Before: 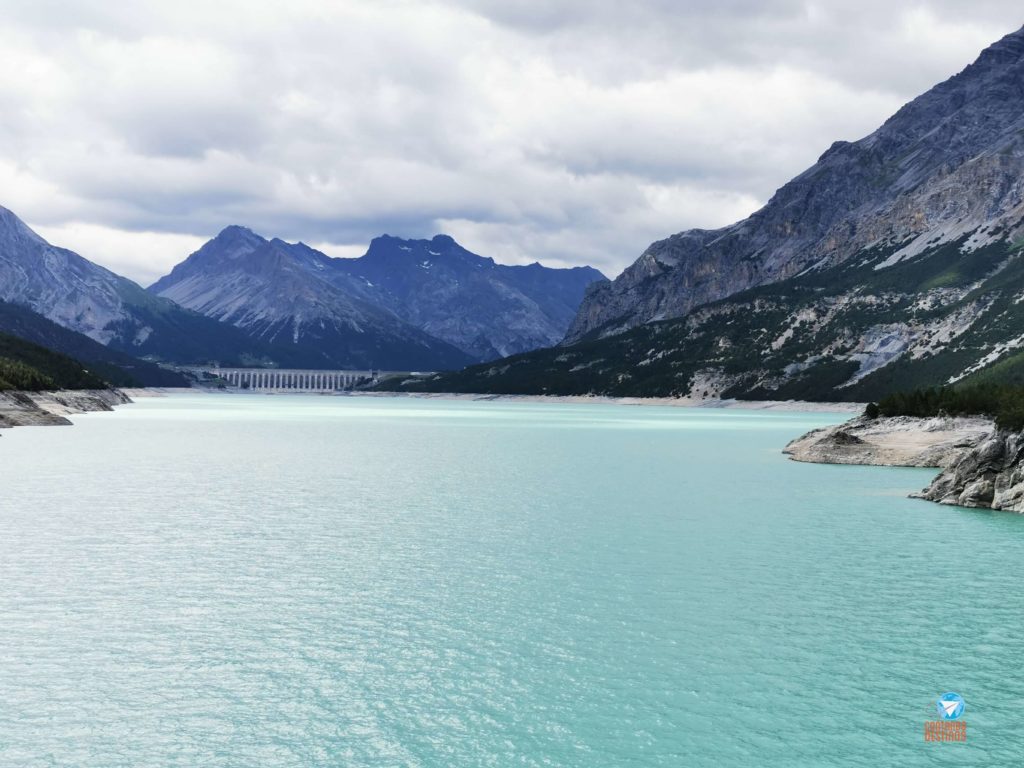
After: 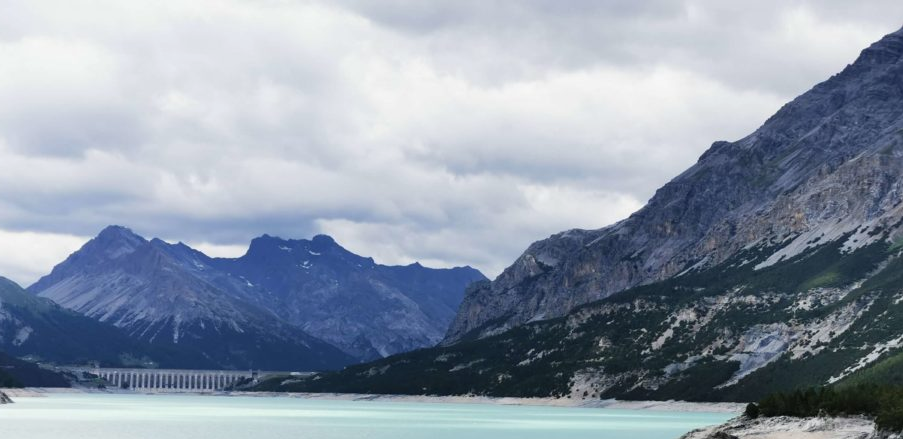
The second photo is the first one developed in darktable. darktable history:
exposure: exposure -0.05 EV
crop and rotate: left 11.812%, bottom 42.776%
